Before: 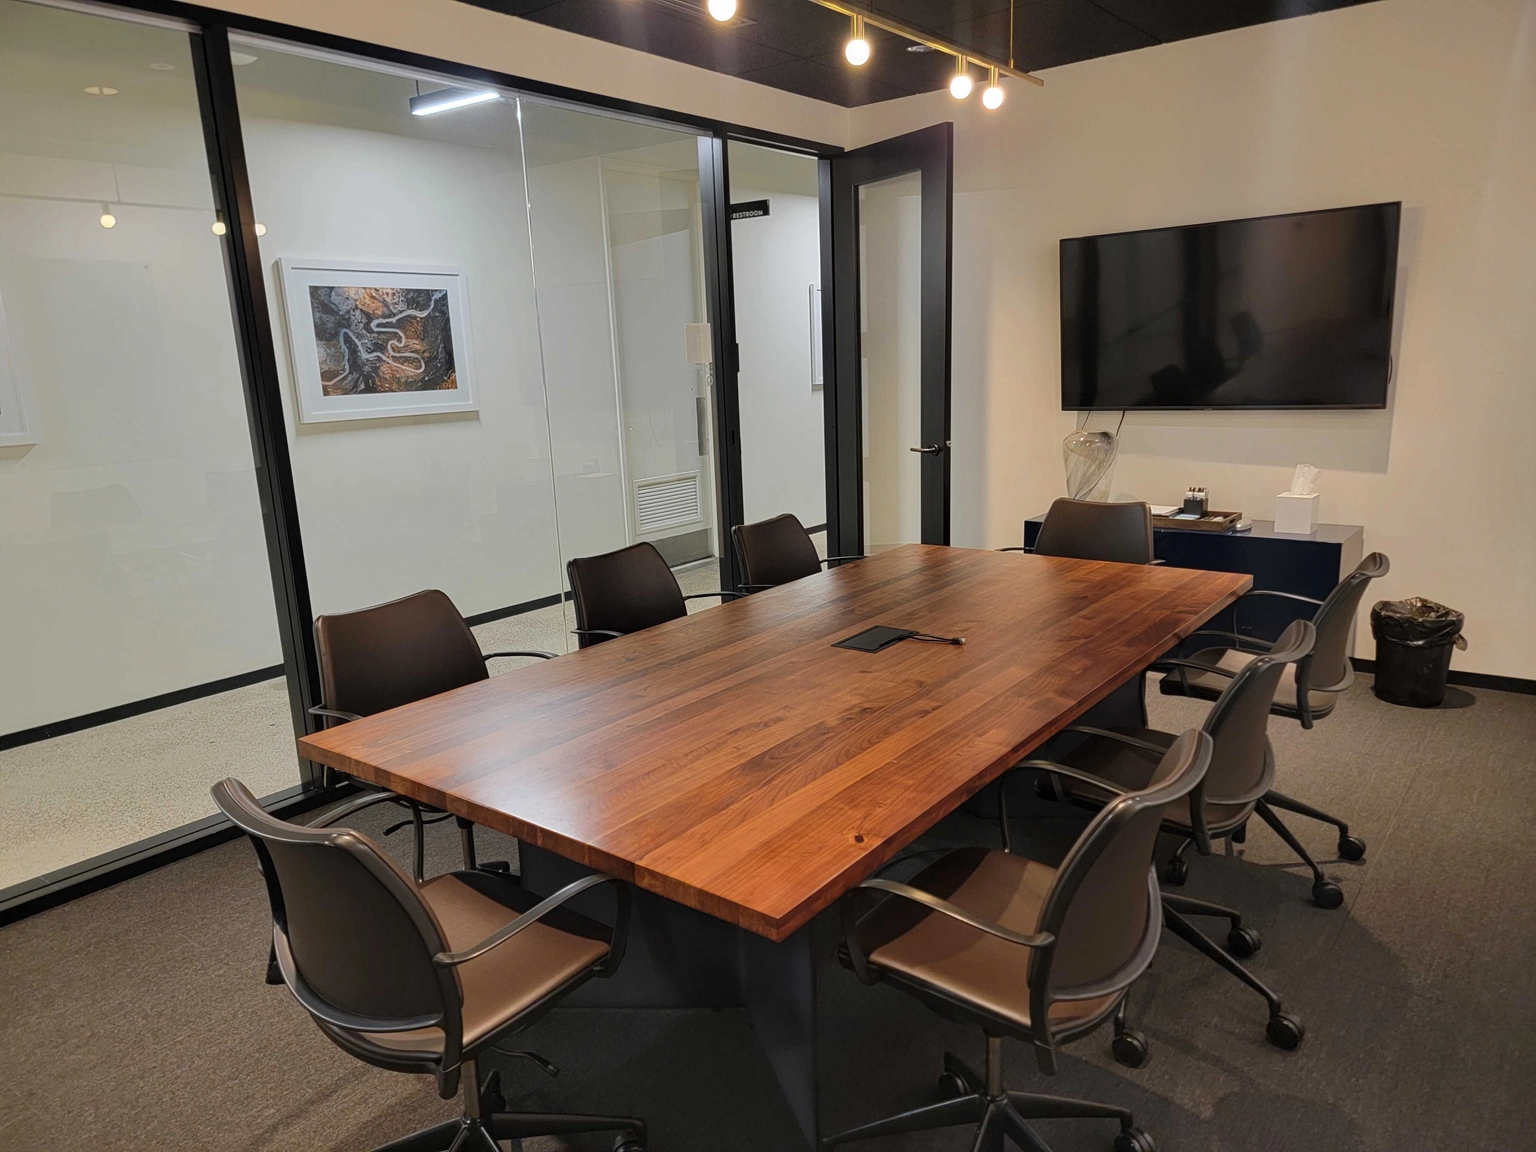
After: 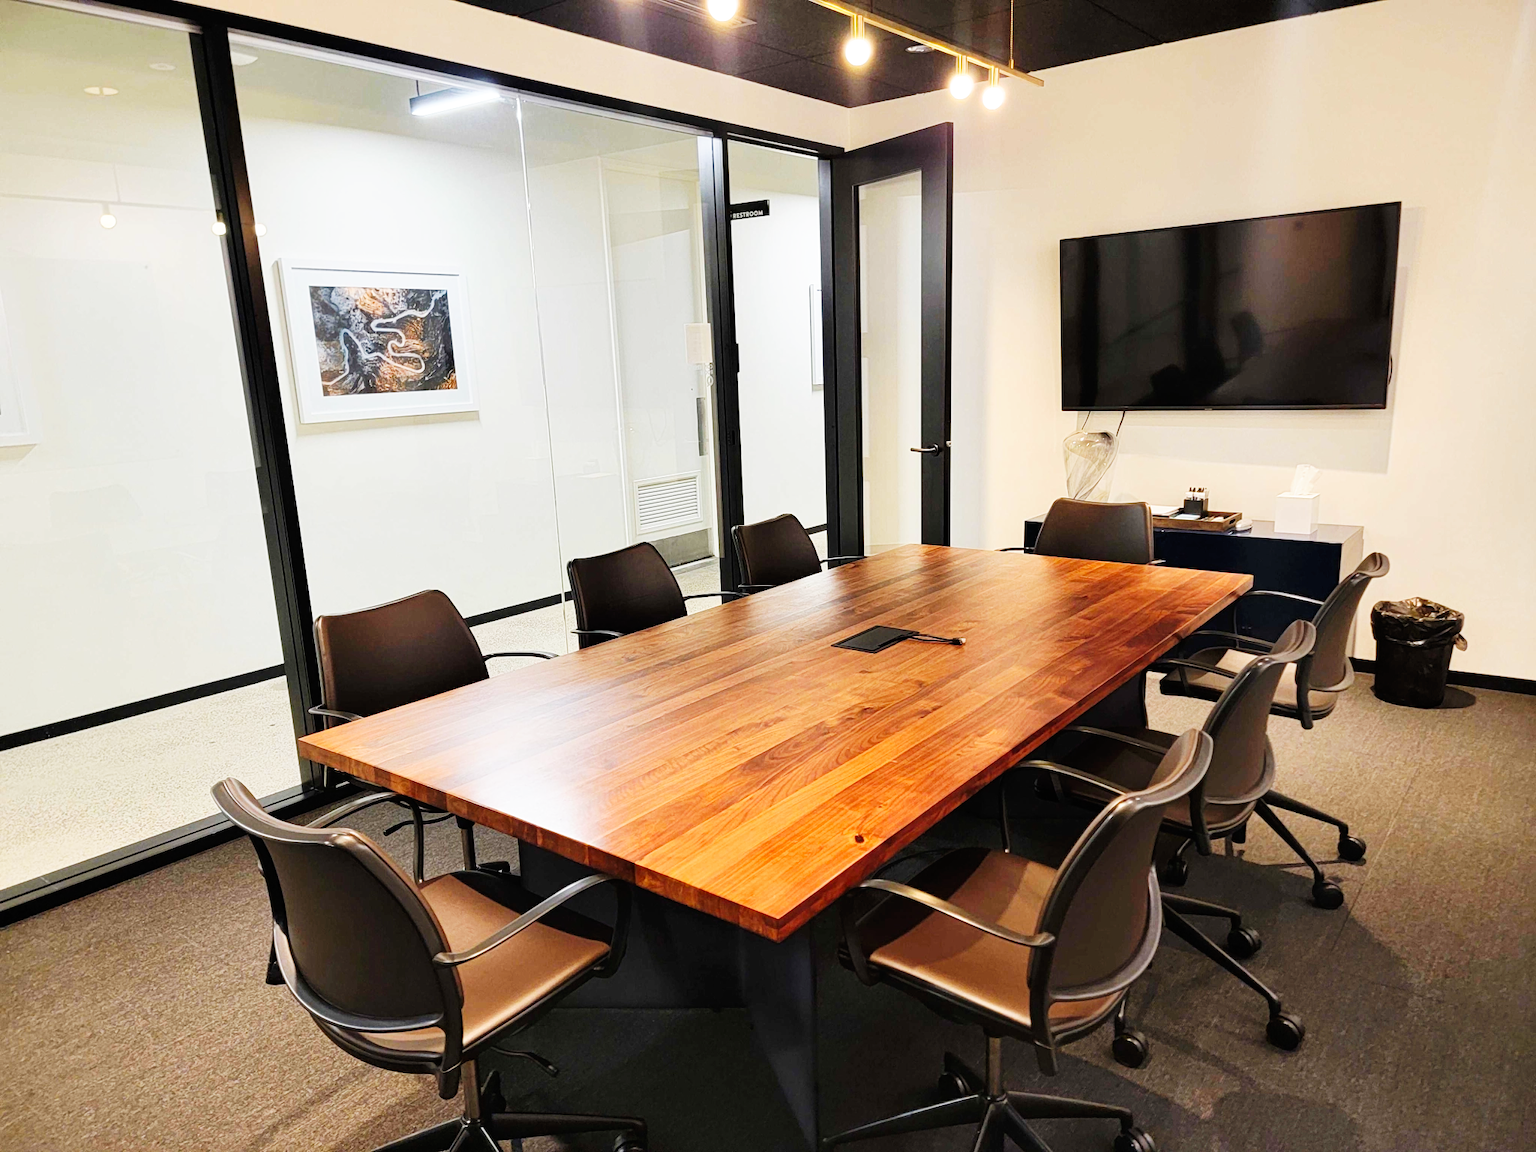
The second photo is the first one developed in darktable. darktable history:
tone equalizer: edges refinement/feathering 500, mask exposure compensation -1.57 EV, preserve details no
base curve: curves: ch0 [(0, 0) (0.007, 0.004) (0.027, 0.03) (0.046, 0.07) (0.207, 0.54) (0.442, 0.872) (0.673, 0.972) (1, 1)], exposure shift 0.01, preserve colors none
